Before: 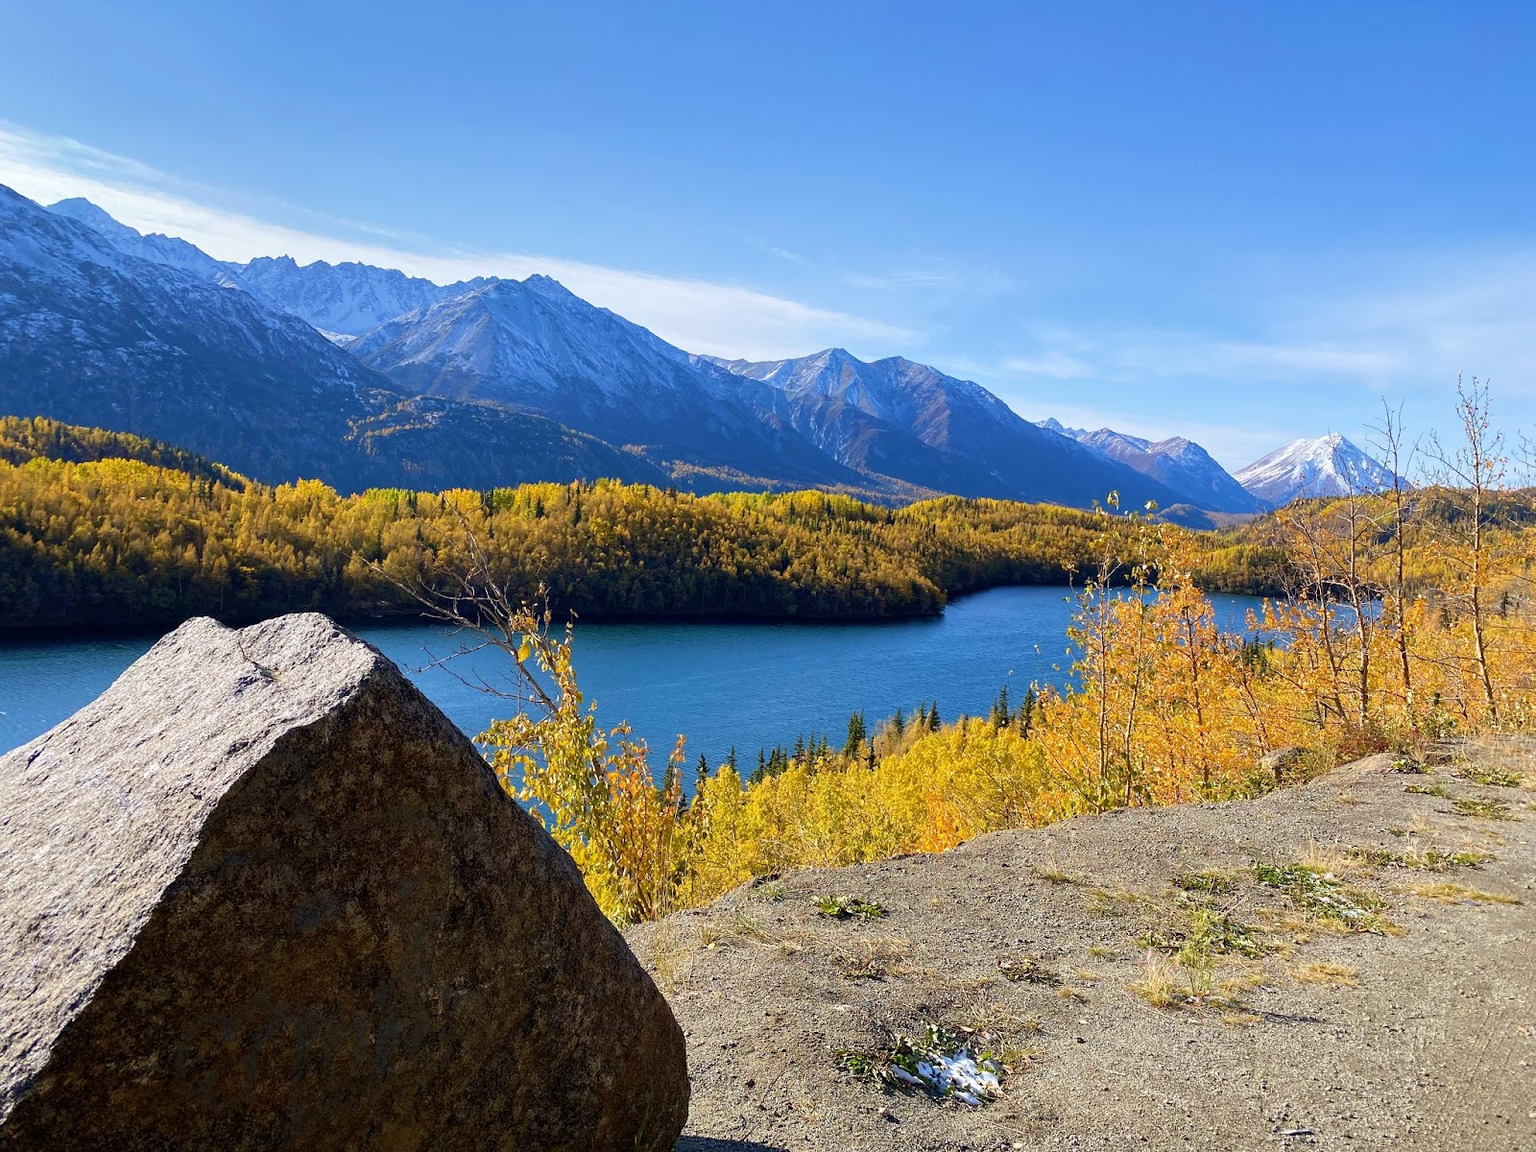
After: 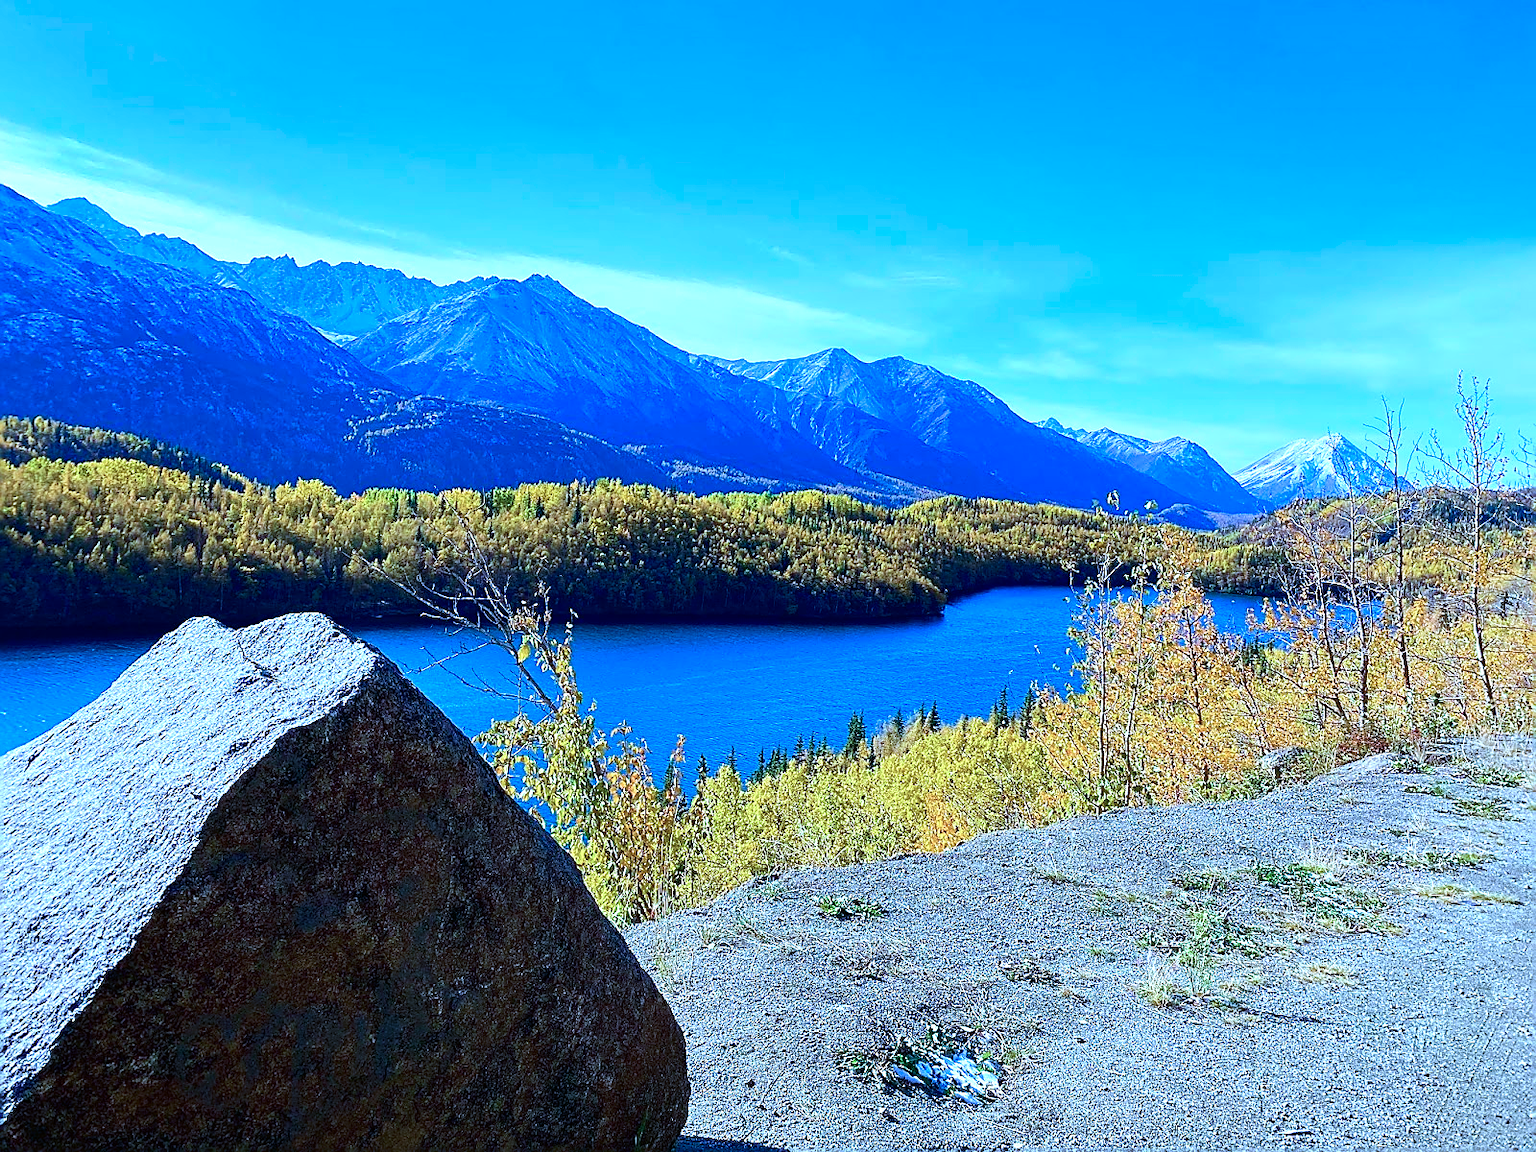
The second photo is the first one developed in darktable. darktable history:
contrast brightness saturation: contrast 0.154, brightness -0.011, saturation 0.104
color calibration: illuminant as shot in camera, x 0.439, y 0.411, temperature 2901.66 K
exposure: black level correction 0, exposure 0.3 EV, compensate highlight preservation false
sharpen: radius 1.389, amount 1.233, threshold 0.73
velvia: on, module defaults
